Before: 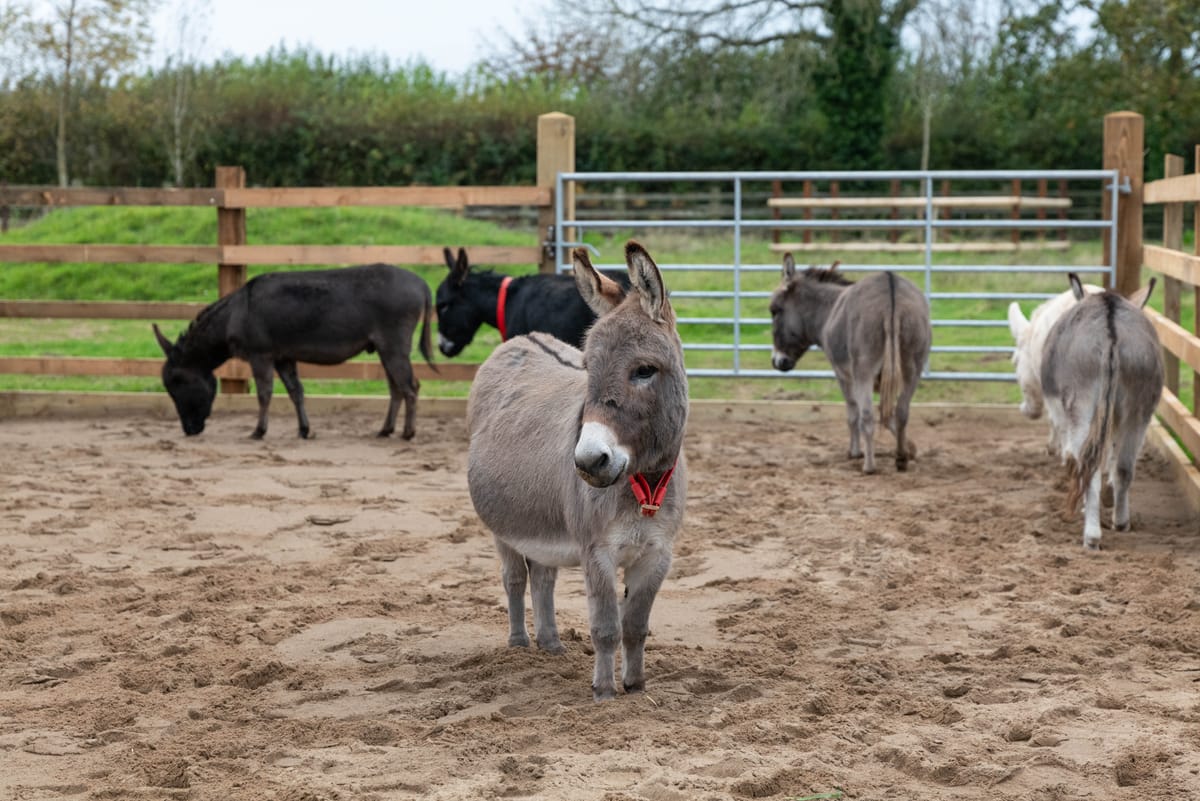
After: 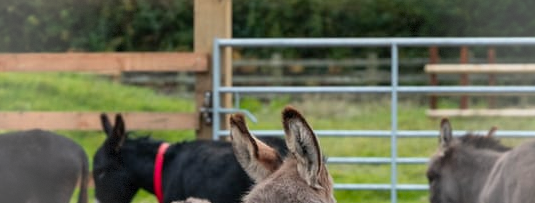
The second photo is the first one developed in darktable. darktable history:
vignetting: fall-off start 65.44%, brightness 0.07, saturation -0.003, width/height ratio 0.873, dithering 8-bit output, unbound false
color zones: curves: ch1 [(0.239, 0.552) (0.75, 0.5)]; ch2 [(0.25, 0.462) (0.749, 0.457)]
crop: left 28.62%, top 16.854%, right 26.715%, bottom 57.732%
tone equalizer: on, module defaults
